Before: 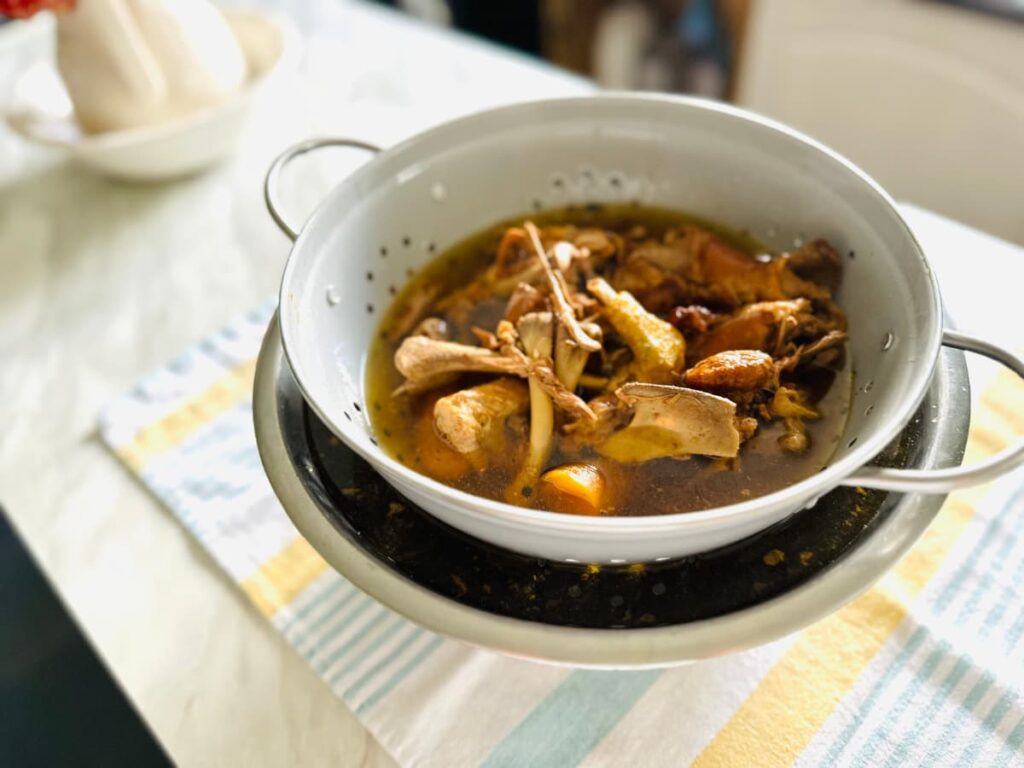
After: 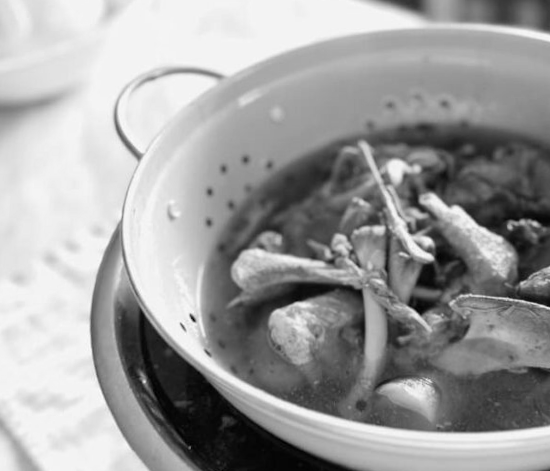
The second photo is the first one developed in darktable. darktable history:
monochrome: on, module defaults
crop: left 17.835%, top 7.675%, right 32.881%, bottom 32.213%
rotate and perspective: rotation 0.128°, lens shift (vertical) -0.181, lens shift (horizontal) -0.044, shear 0.001, automatic cropping off
color zones: curves: ch0 [(0.068, 0.464) (0.25, 0.5) (0.48, 0.508) (0.75, 0.536) (0.886, 0.476) (0.967, 0.456)]; ch1 [(0.066, 0.456) (0.25, 0.5) (0.616, 0.508) (0.746, 0.56) (0.934, 0.444)]
